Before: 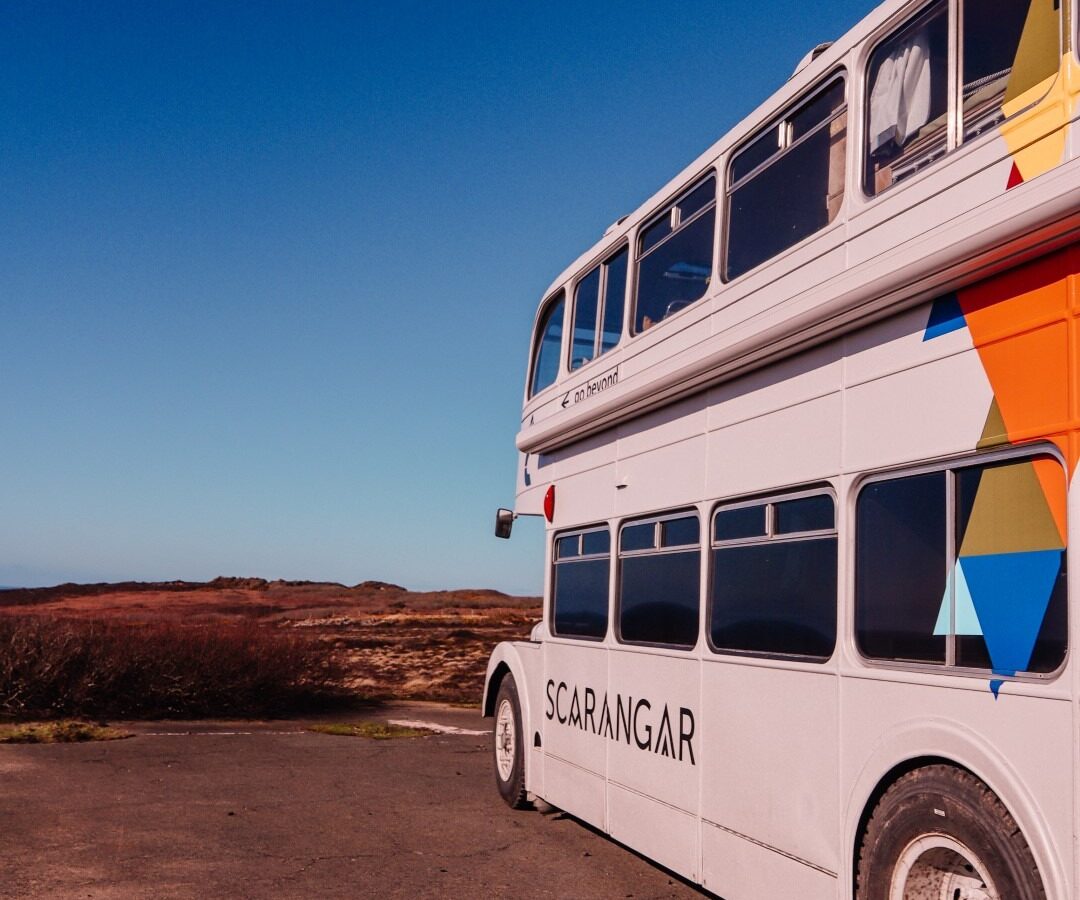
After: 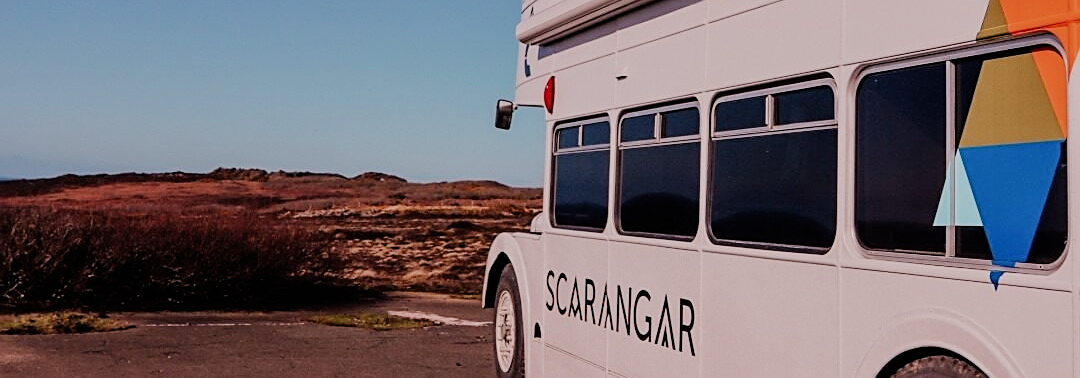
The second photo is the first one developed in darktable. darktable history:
sharpen: on, module defaults
crop: top 45.551%, bottom 12.262%
filmic rgb: black relative exposure -7.65 EV, white relative exposure 4.56 EV, hardness 3.61
